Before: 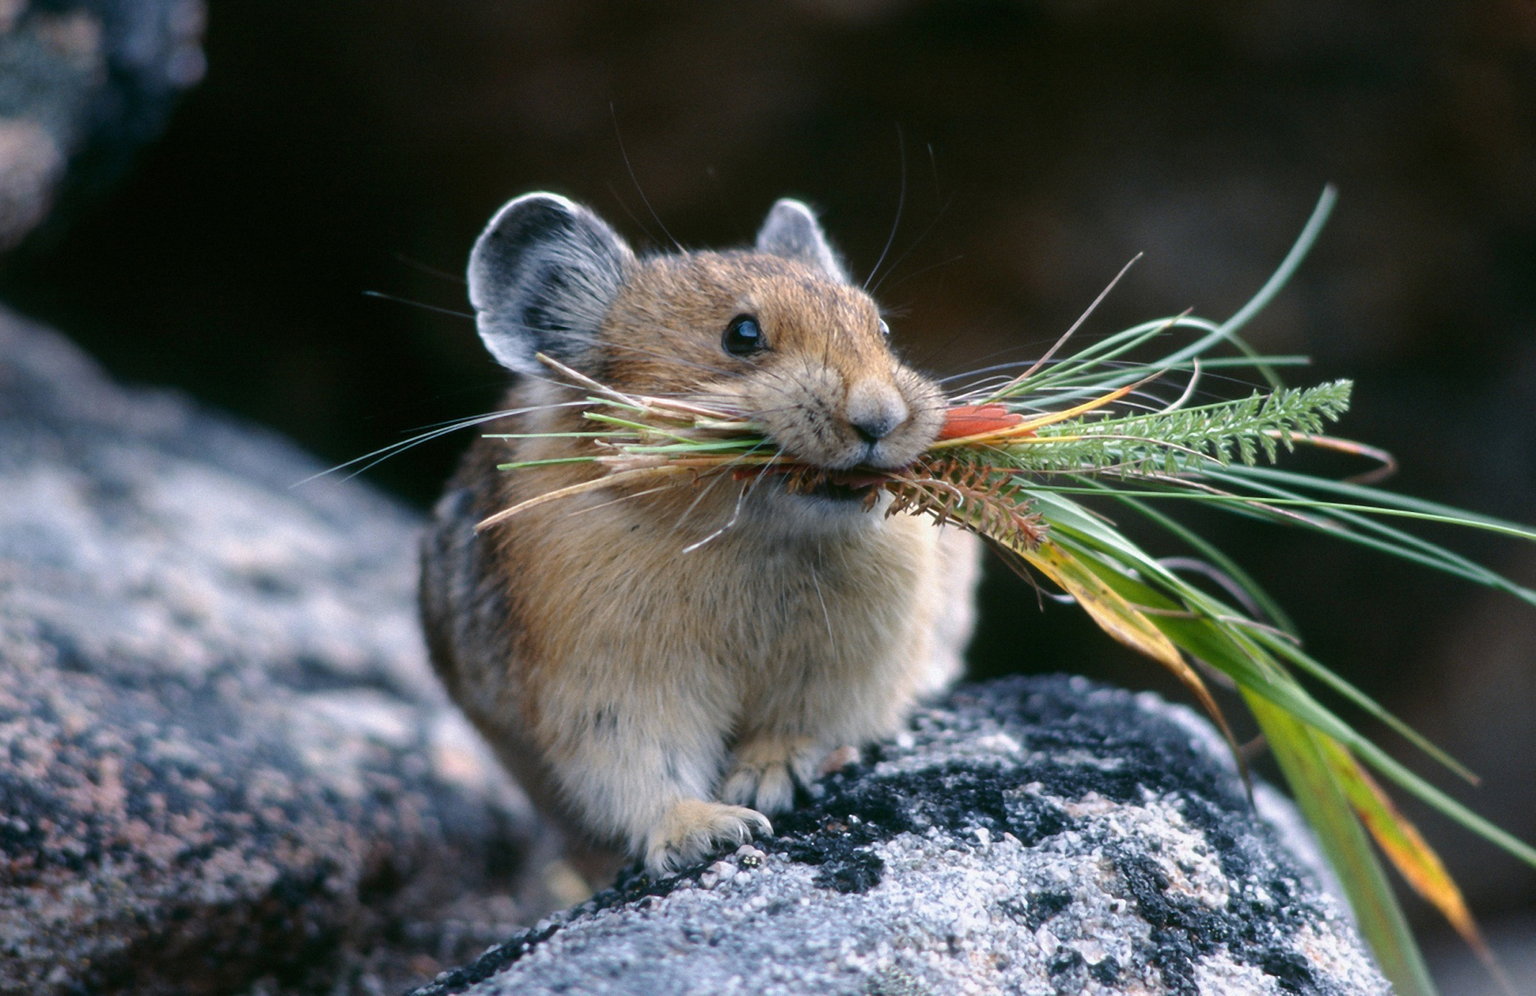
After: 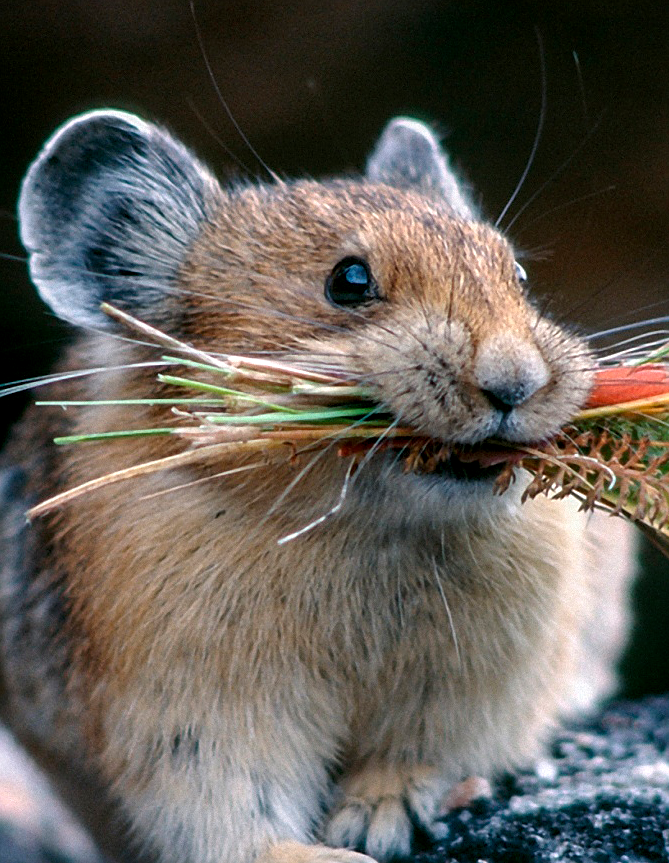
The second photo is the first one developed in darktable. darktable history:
sharpen: on, module defaults
crop and rotate: left 29.448%, top 10.193%, right 34.388%, bottom 17.868%
local contrast: detail 130%
